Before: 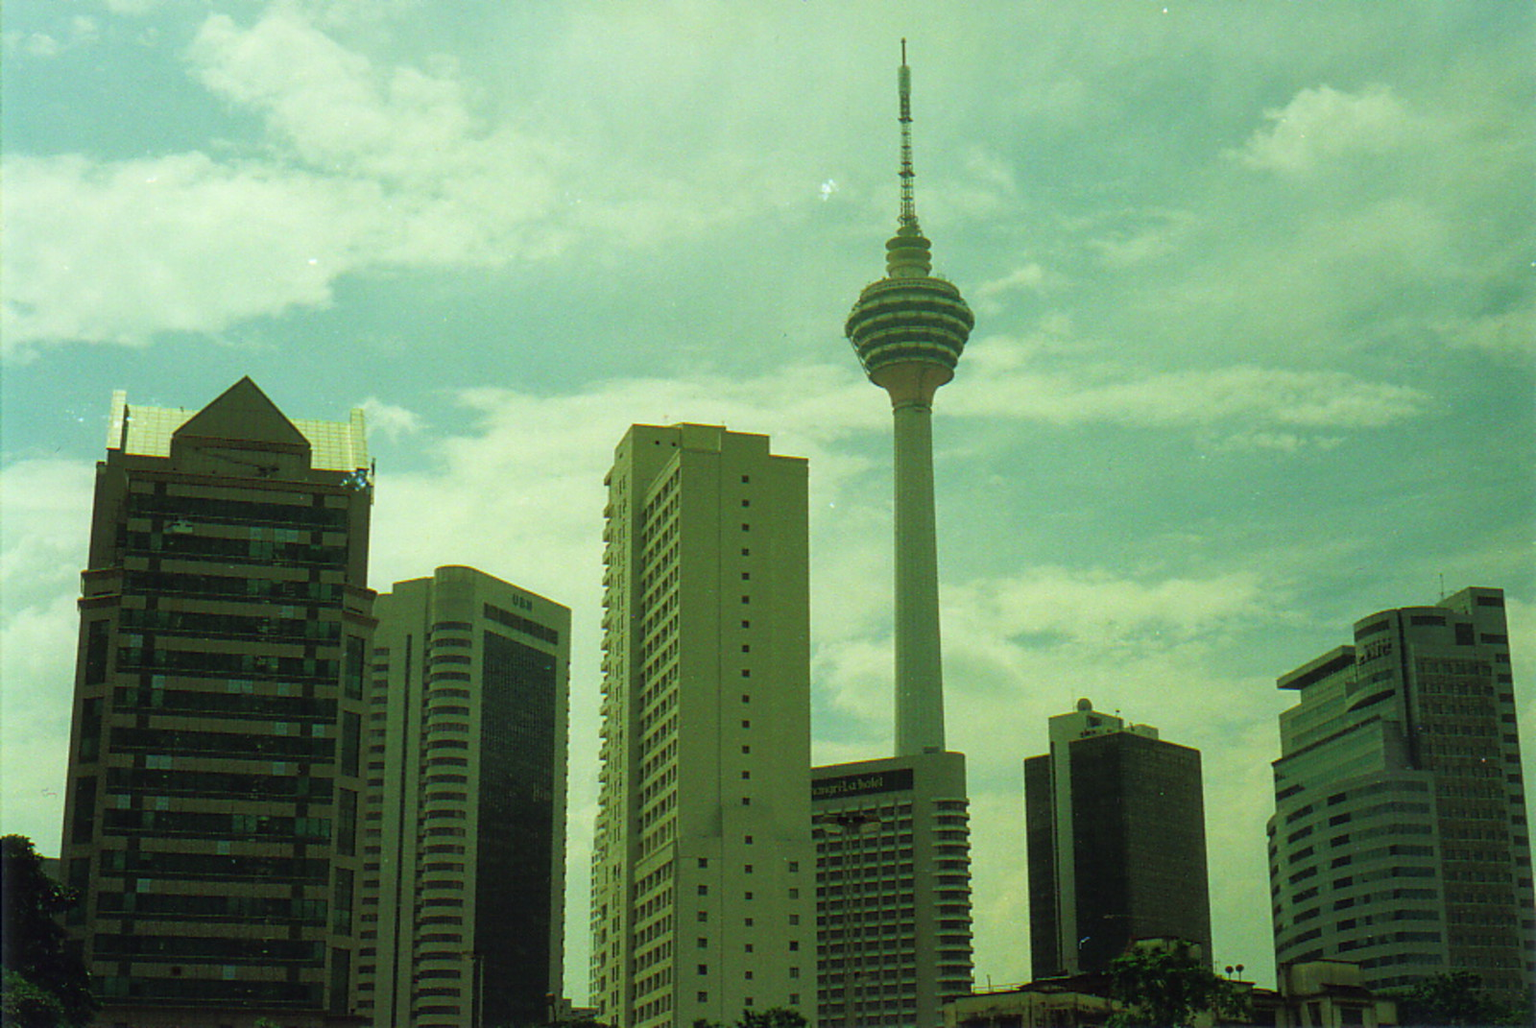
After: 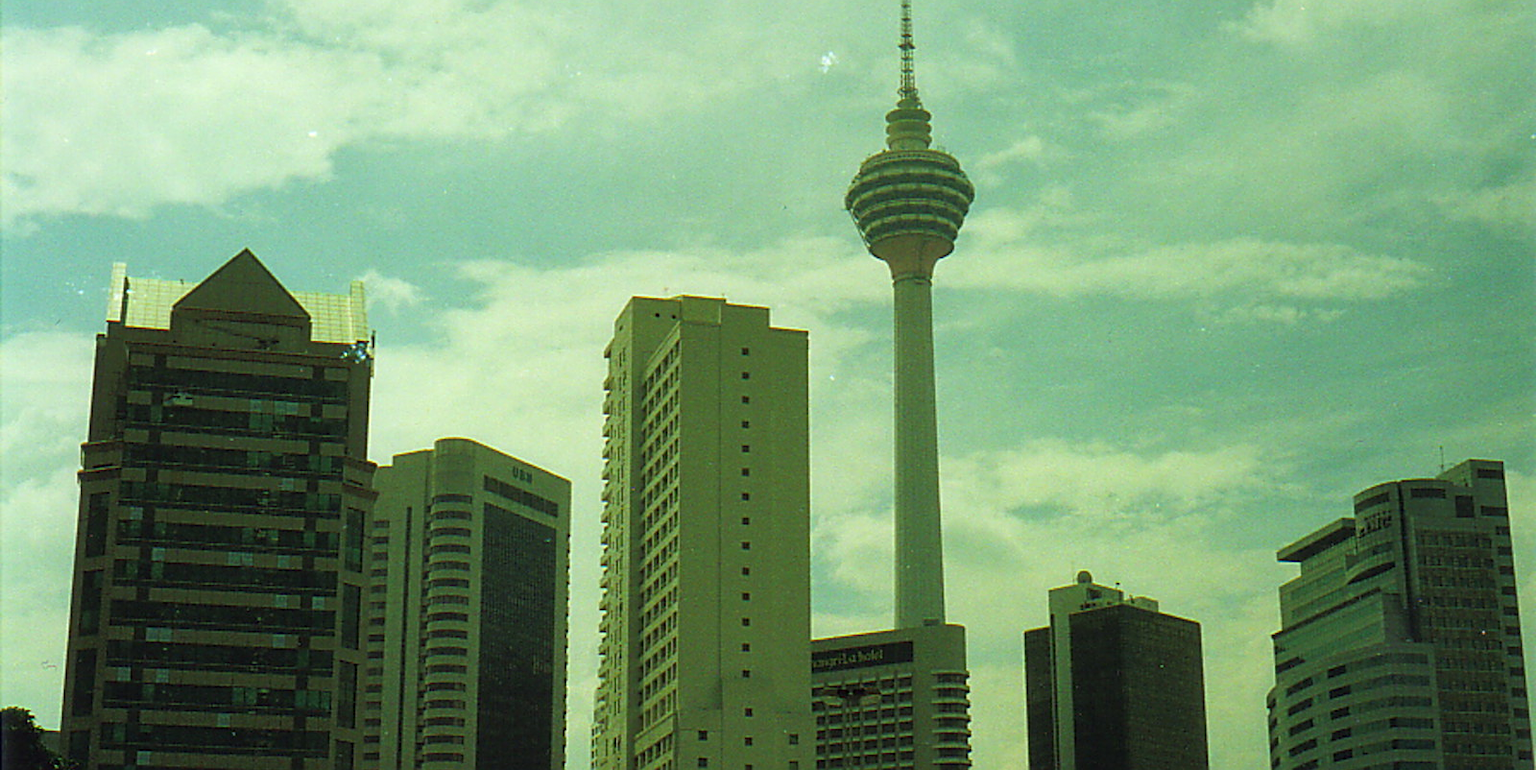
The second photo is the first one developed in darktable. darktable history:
crop and rotate: top 12.5%, bottom 12.5%
sharpen: on, module defaults
